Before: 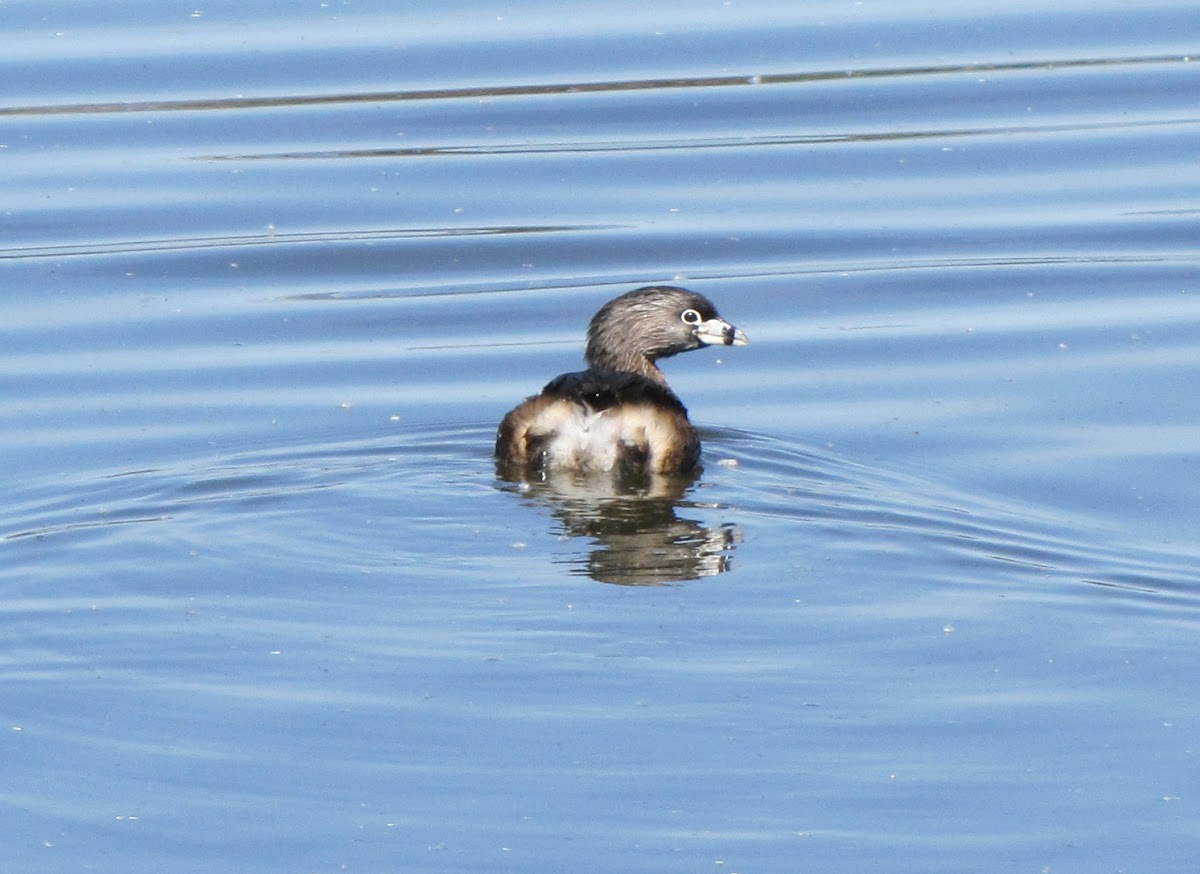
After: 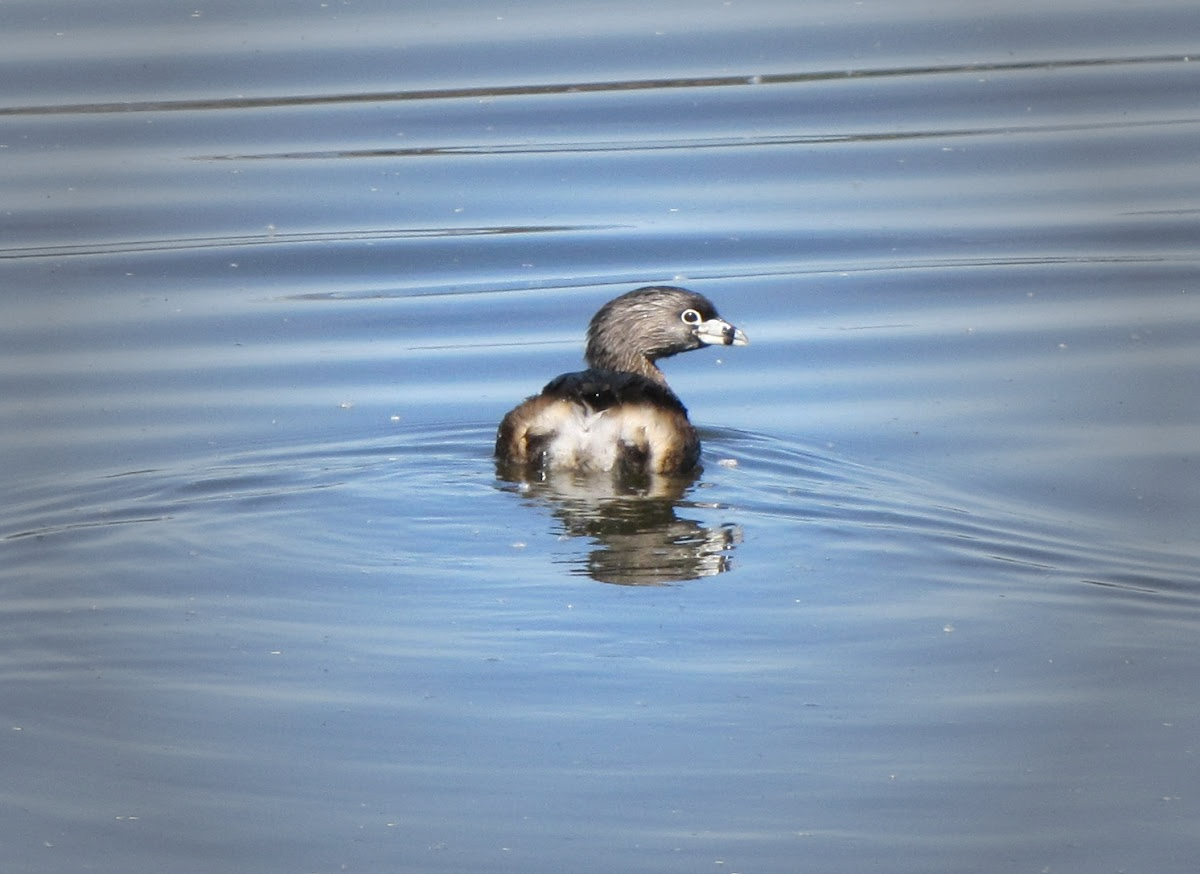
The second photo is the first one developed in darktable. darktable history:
vignetting: fall-off start 33.24%, fall-off radius 64.72%, width/height ratio 0.958
